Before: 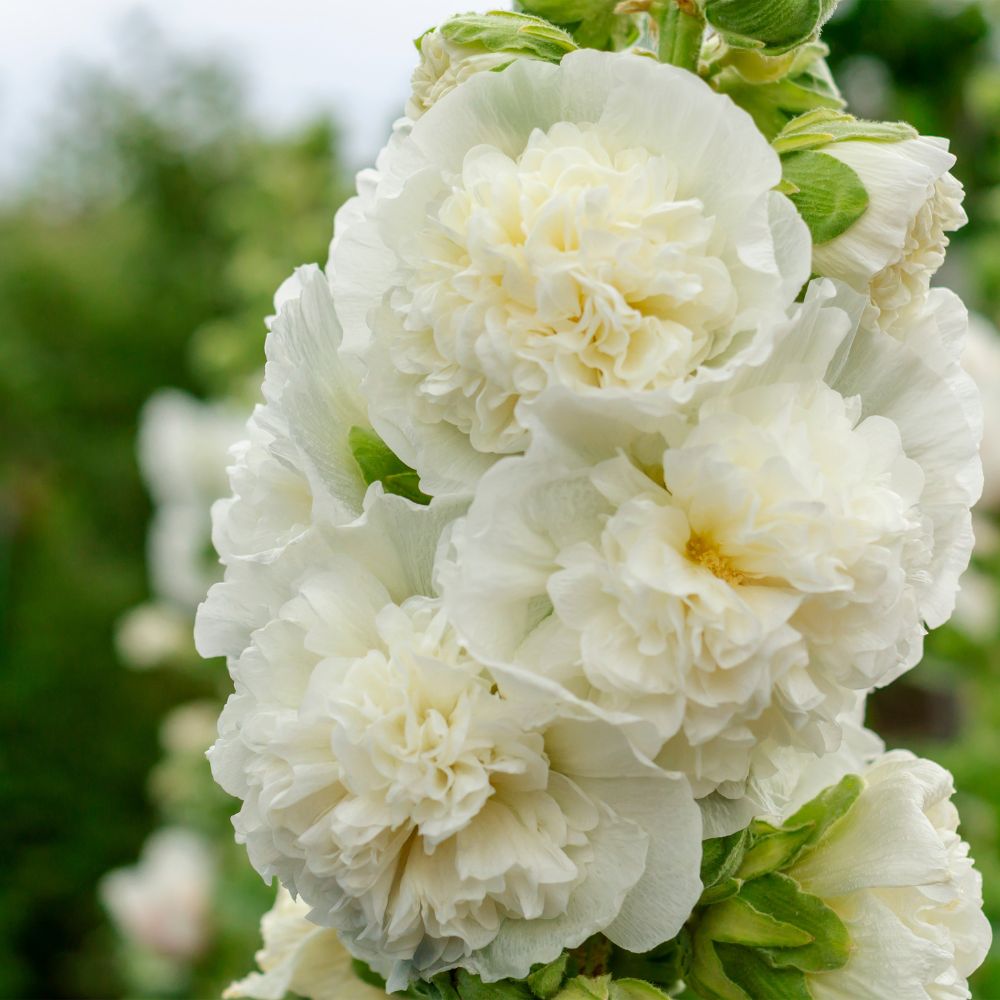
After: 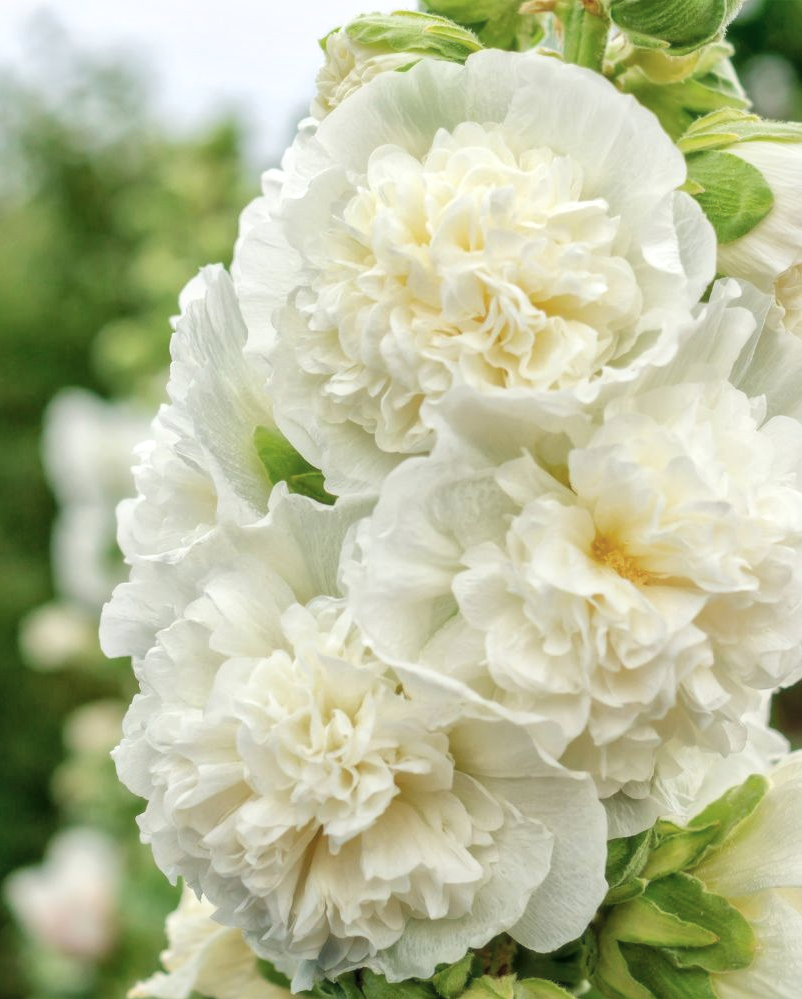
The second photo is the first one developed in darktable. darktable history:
crop and rotate: left 9.597%, right 10.195%
global tonemap: drago (1, 100), detail 1
soften: size 10%, saturation 50%, brightness 0.2 EV, mix 10%
